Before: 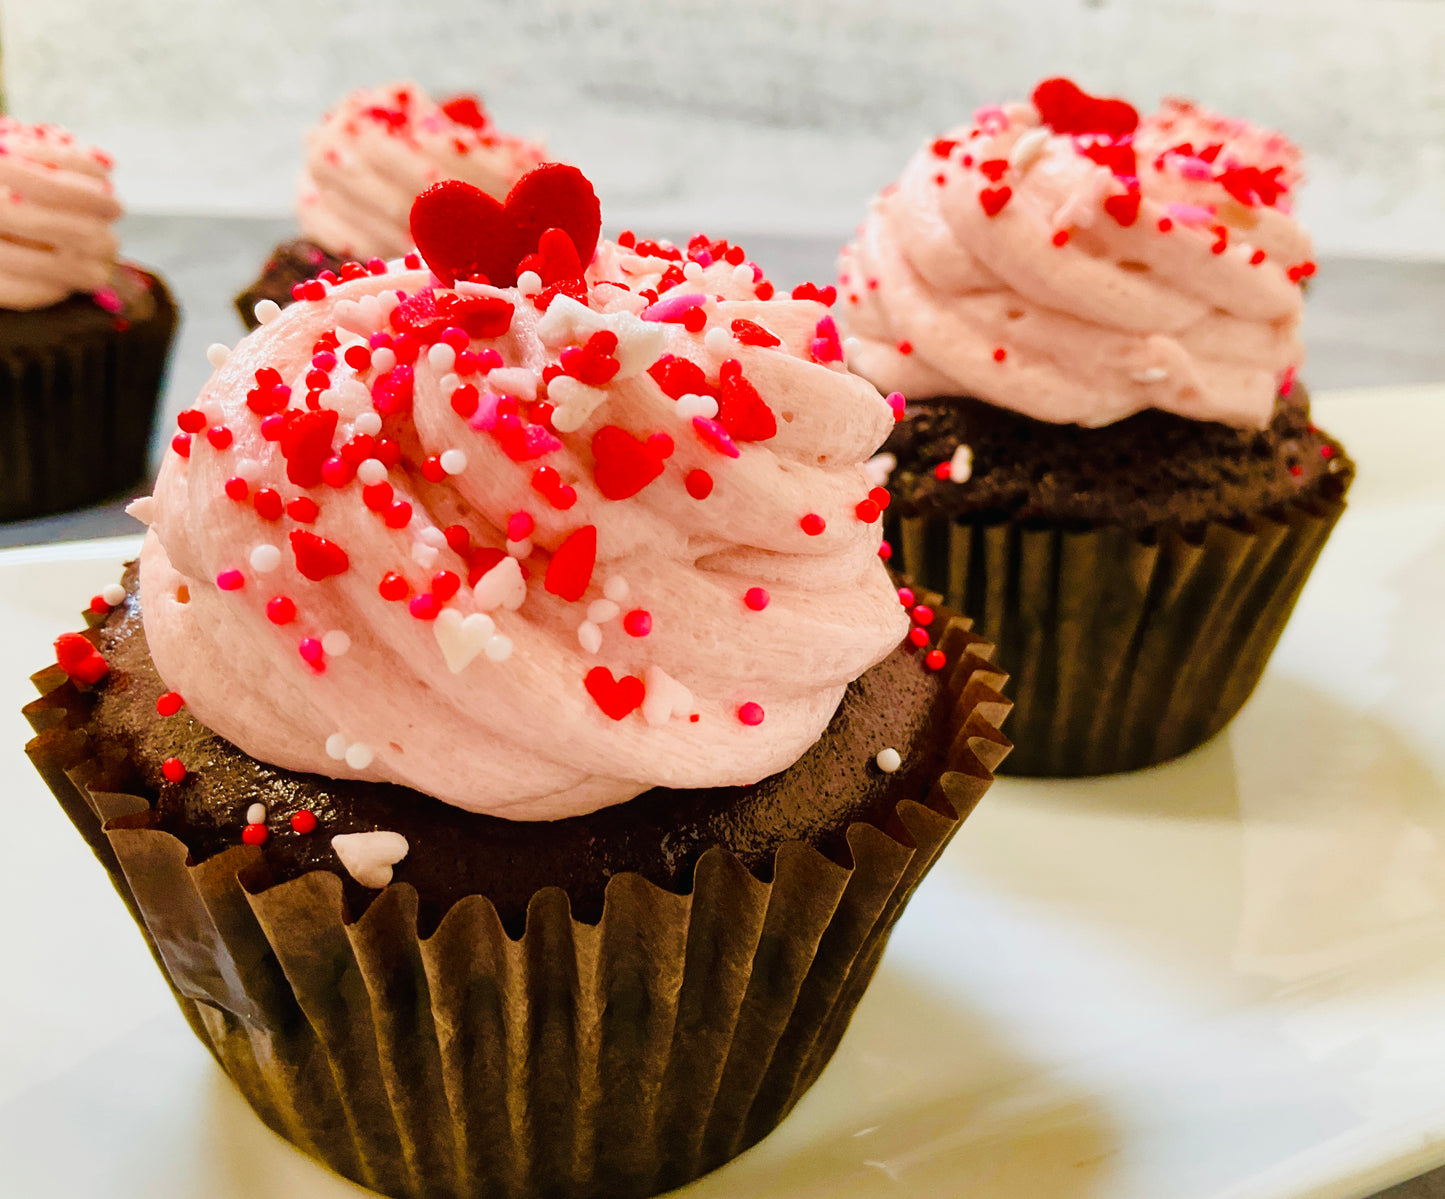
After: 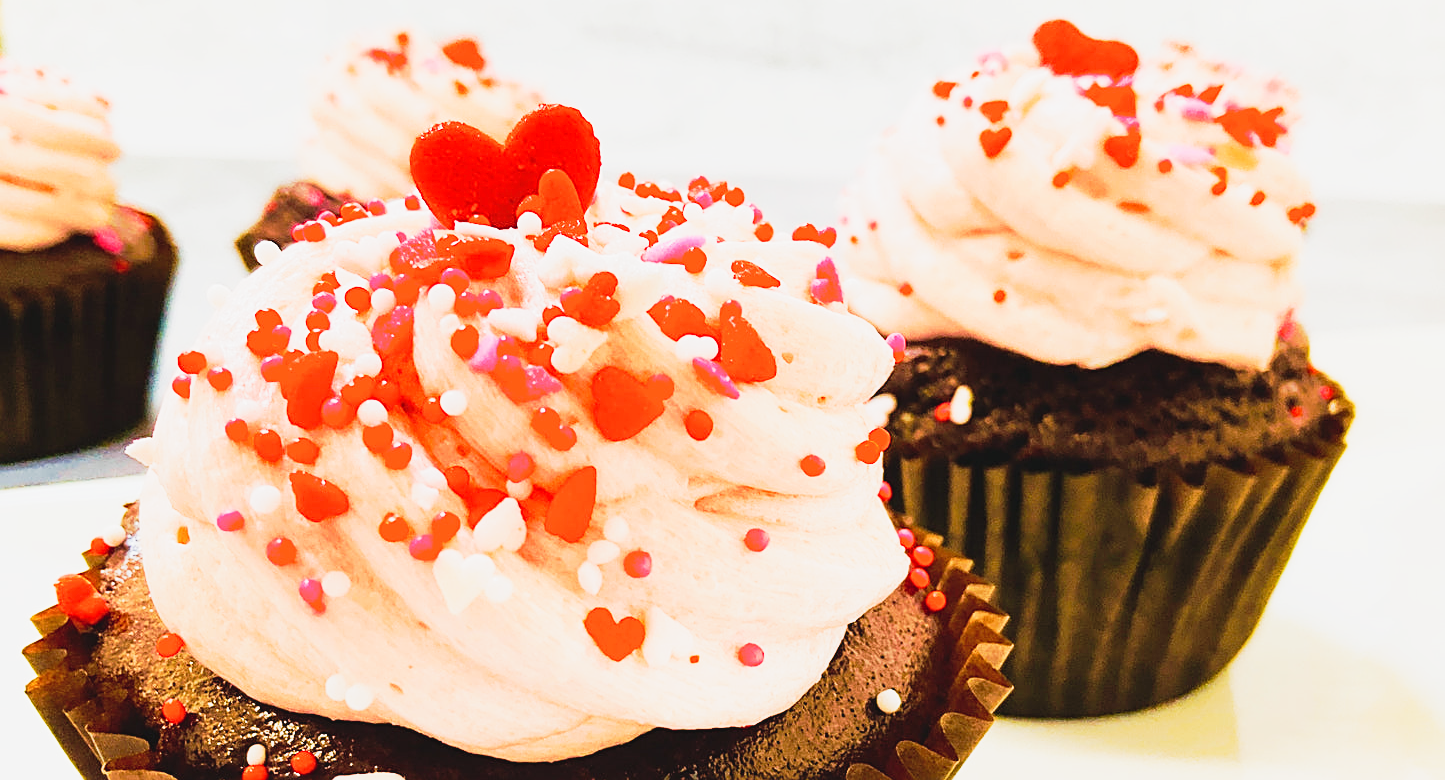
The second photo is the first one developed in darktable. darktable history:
tone curve: curves: ch0 [(0, 0.052) (0.207, 0.35) (0.392, 0.592) (0.54, 0.803) (0.725, 0.922) (0.99, 0.974)], preserve colors none
sharpen: on, module defaults
crop and rotate: top 4.947%, bottom 29.961%
